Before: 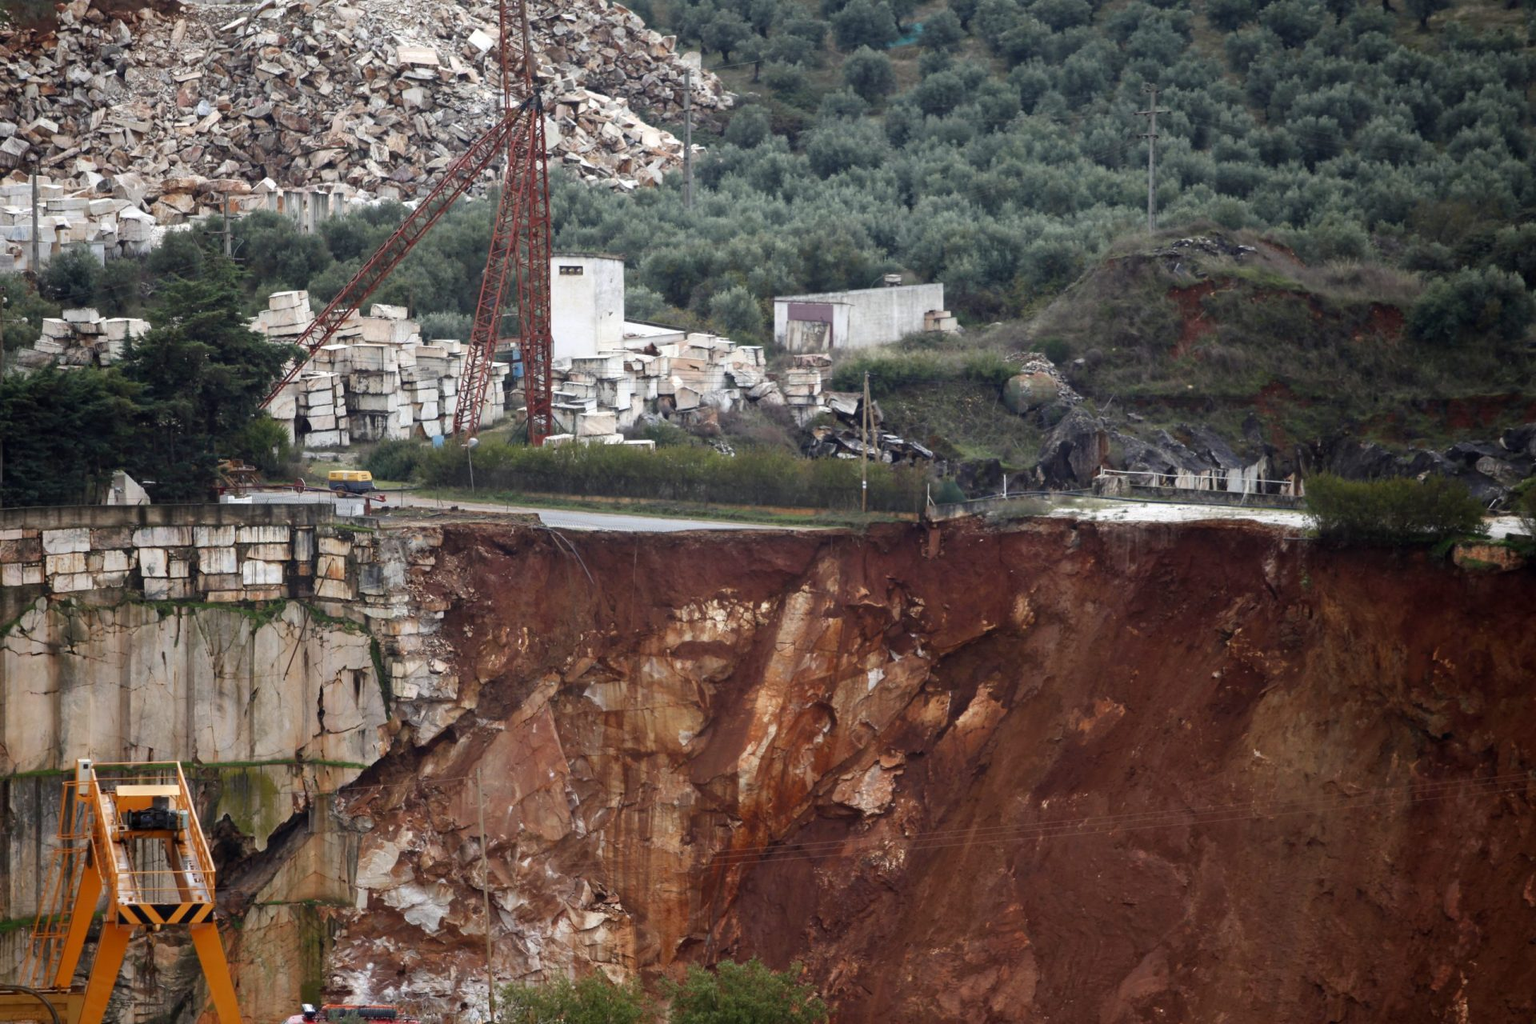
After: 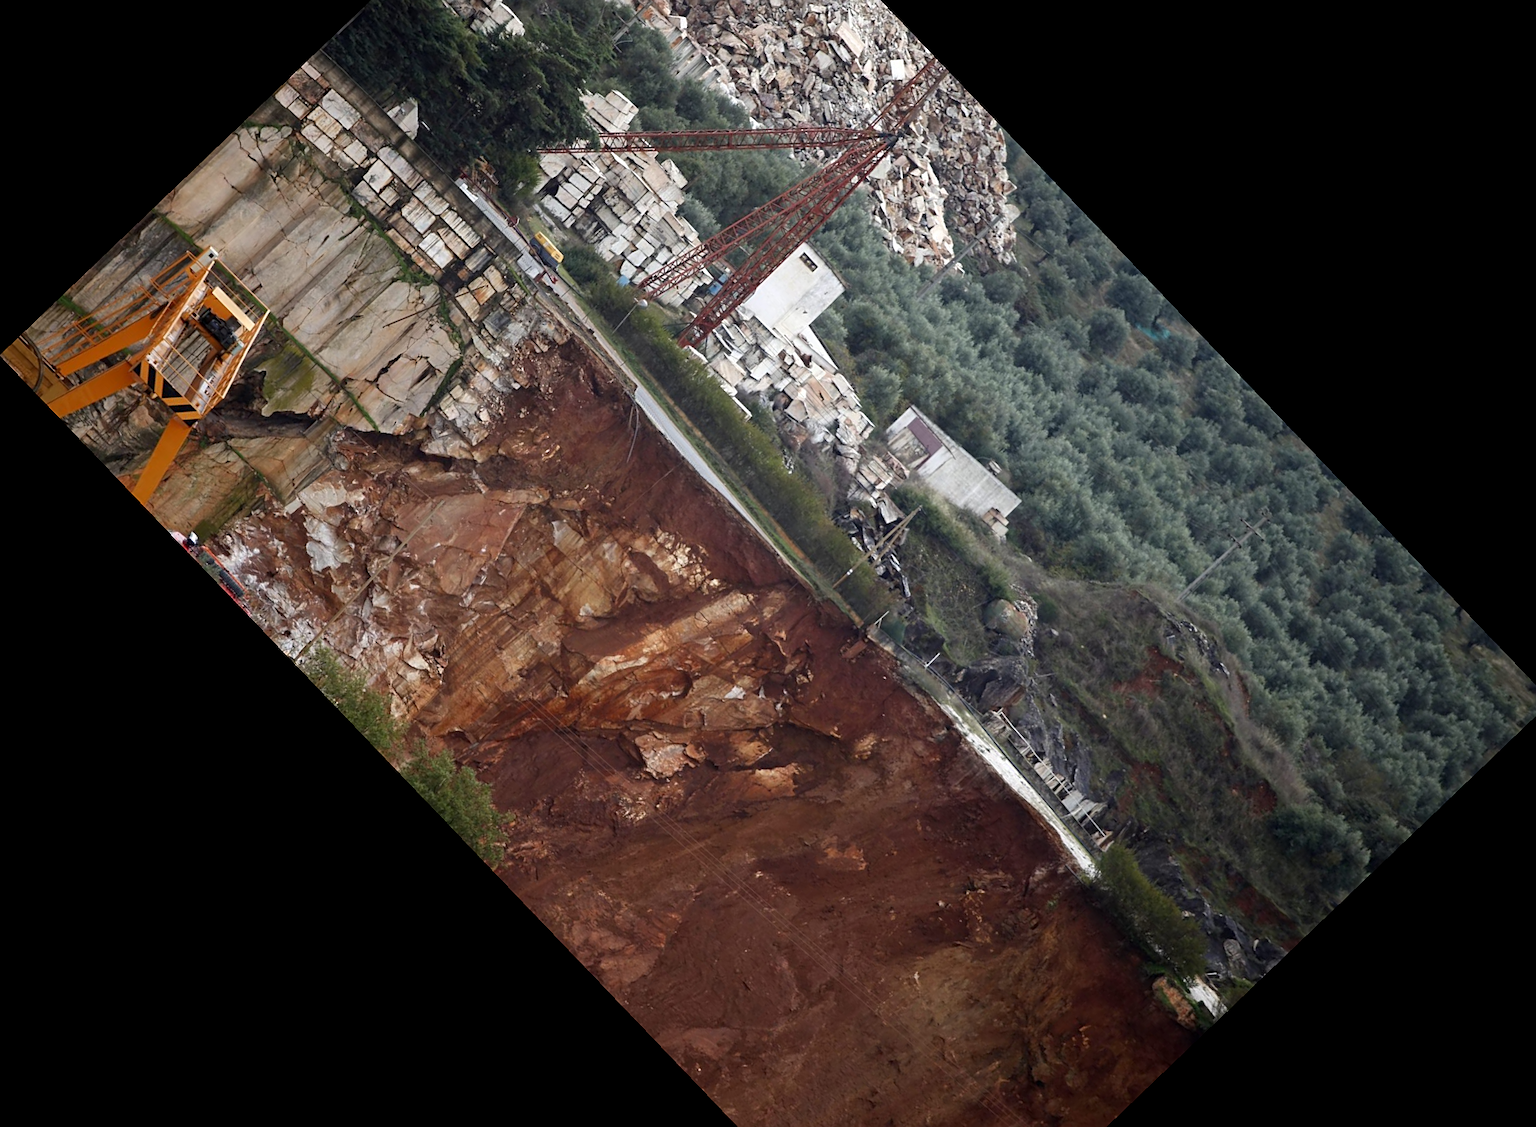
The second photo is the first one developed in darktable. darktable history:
sharpen: on, module defaults
crop and rotate: angle -46.26°, top 16.234%, right 0.912%, bottom 11.704%
